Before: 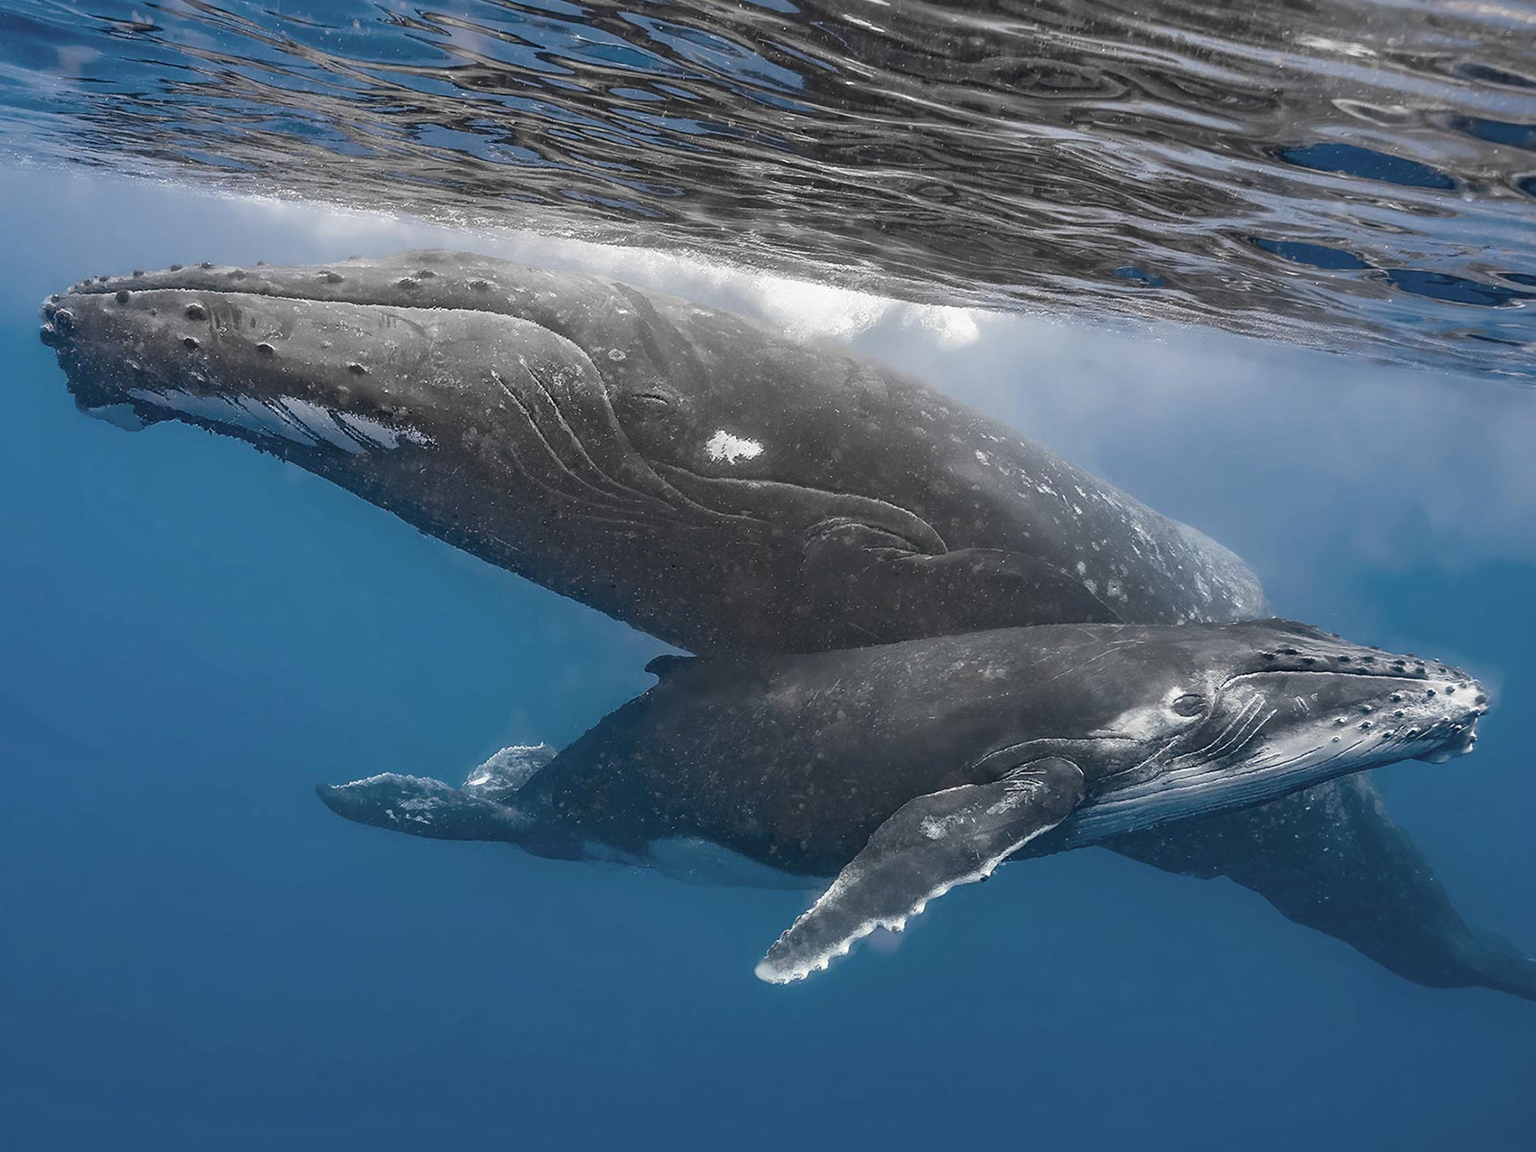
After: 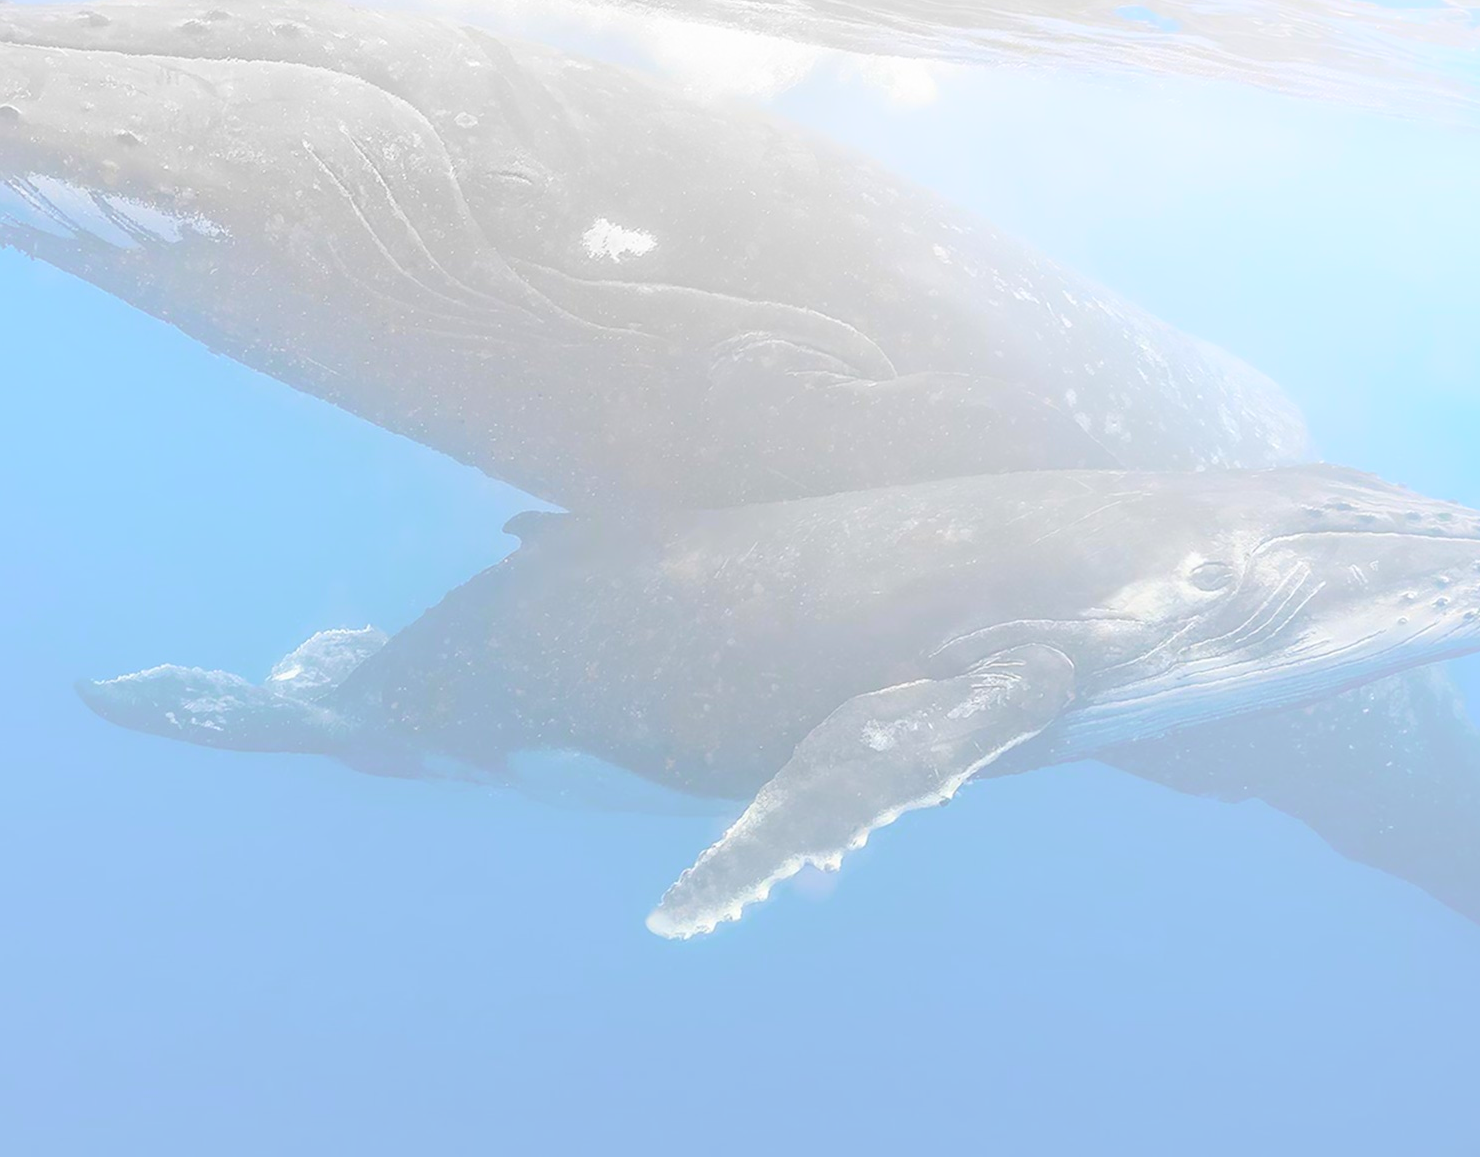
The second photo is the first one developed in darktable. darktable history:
crop: left 16.871%, top 22.857%, right 9.116%
bloom: size 85%, threshold 5%, strength 85%
